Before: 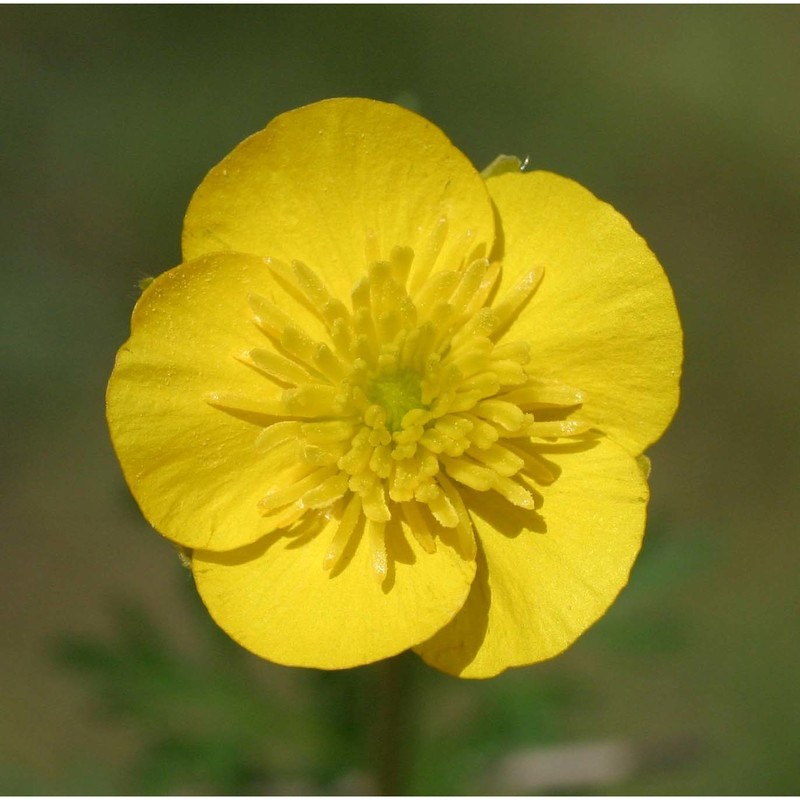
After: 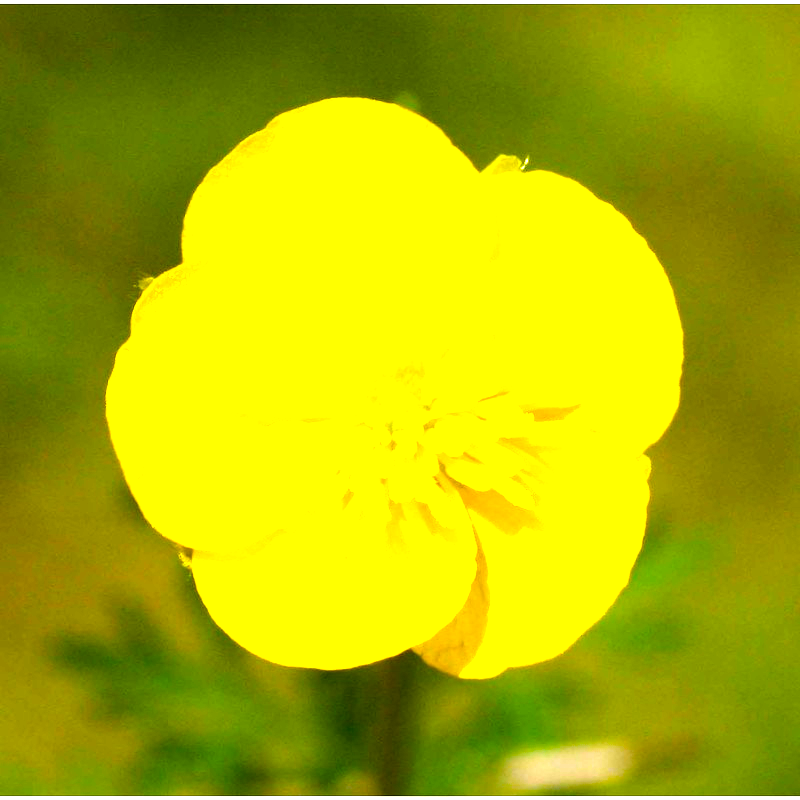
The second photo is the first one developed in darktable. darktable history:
tone equalizer: -8 EV -0.781 EV, -7 EV -0.732 EV, -6 EV -0.585 EV, -5 EV -0.42 EV, -3 EV 0.38 EV, -2 EV 0.6 EV, -1 EV 0.676 EV, +0 EV 0.759 EV, edges refinement/feathering 500, mask exposure compensation -1.57 EV, preserve details no
color balance rgb: perceptual saturation grading › global saturation 30.921%, perceptual brilliance grading › global brilliance 10.463%, perceptual brilliance grading › shadows 15.759%, global vibrance 59.785%
exposure: black level correction 0.008, exposure 0.98 EV, compensate highlight preservation false
